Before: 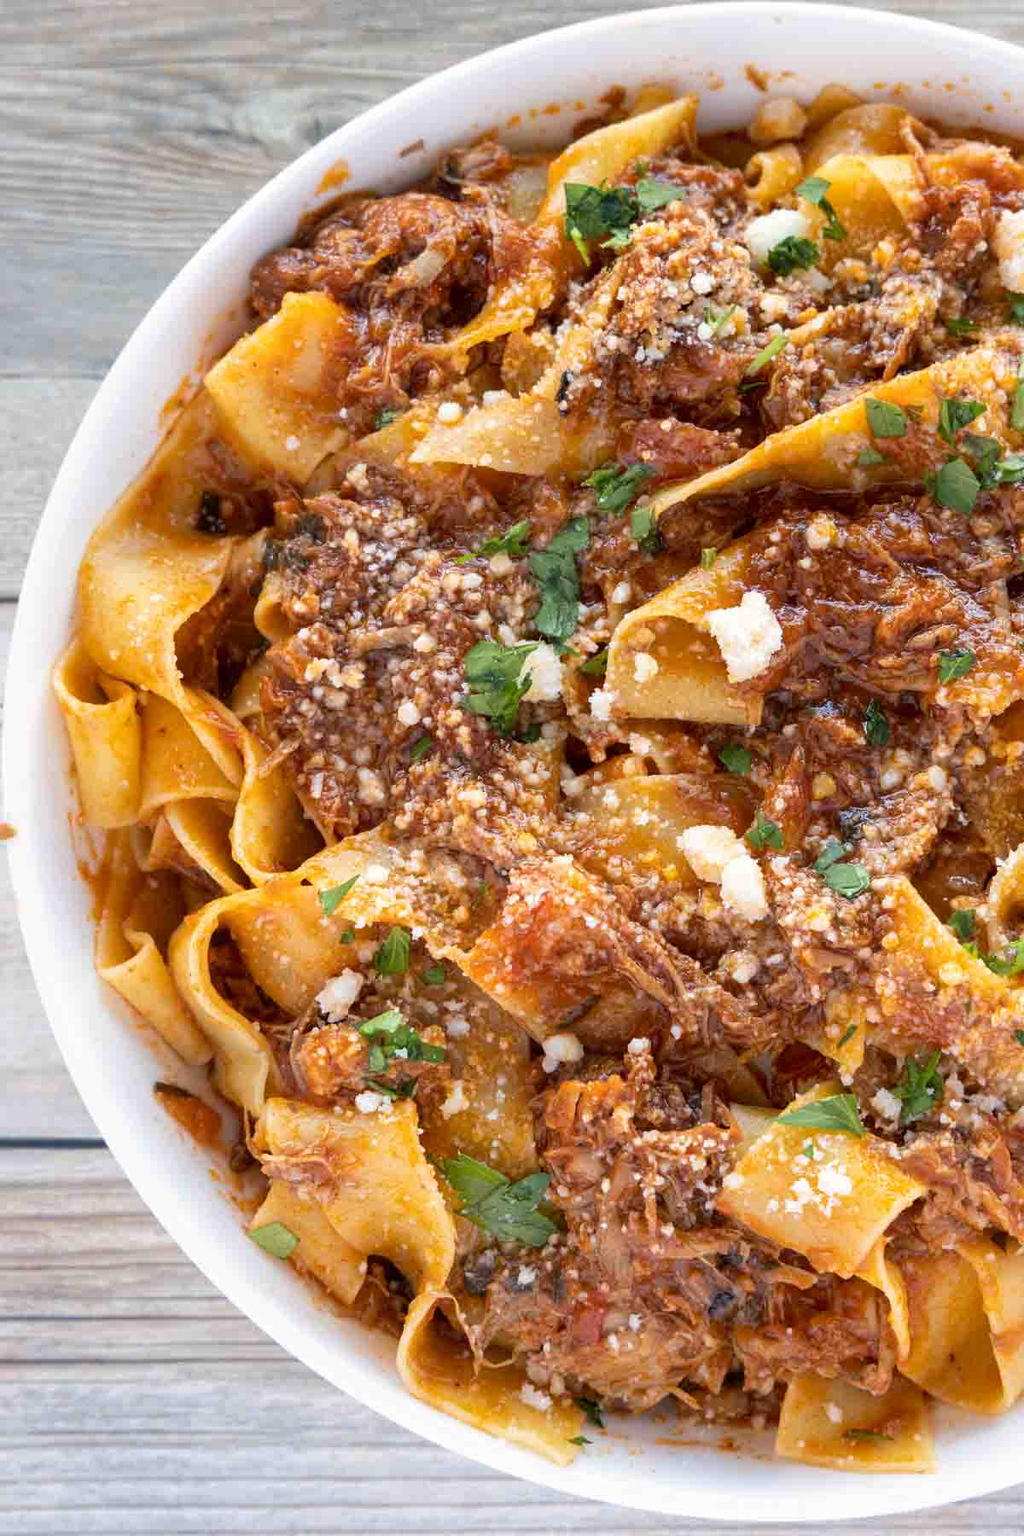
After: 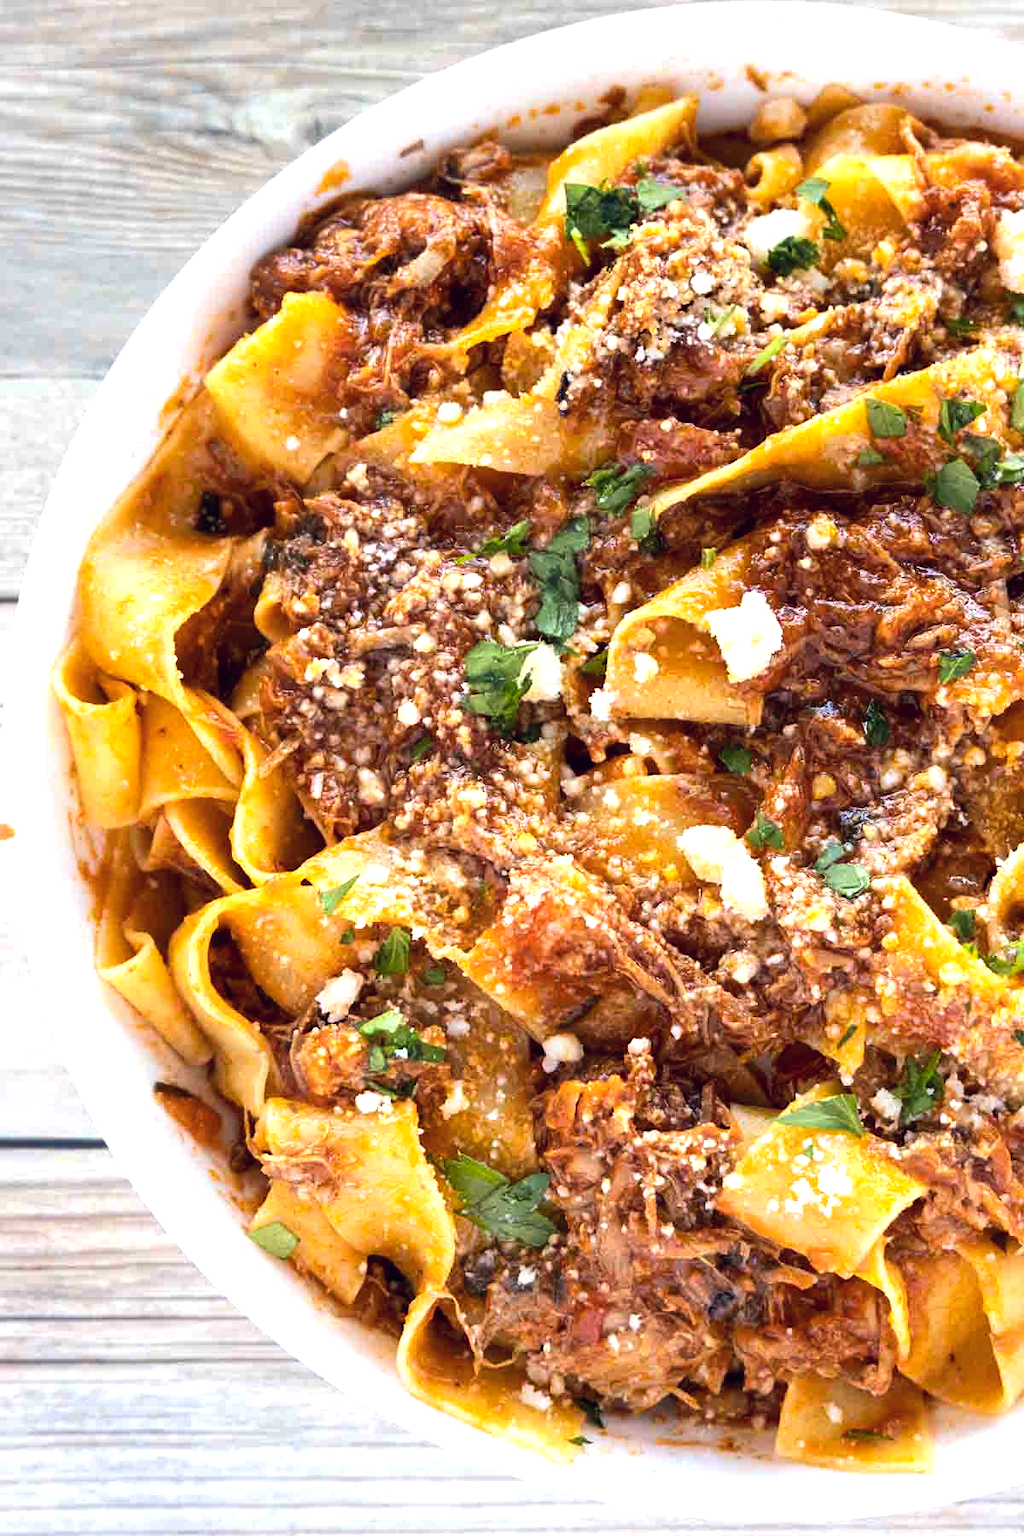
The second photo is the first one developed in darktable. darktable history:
tone equalizer: -8 EV -0.771 EV, -7 EV -0.68 EV, -6 EV -0.603 EV, -5 EV -0.362 EV, -3 EV 0.369 EV, -2 EV 0.6 EV, -1 EV 0.689 EV, +0 EV 0.766 EV, edges refinement/feathering 500, mask exposure compensation -1.57 EV, preserve details no
color balance rgb: power › luminance 1.109%, power › chroma 0.404%, power › hue 35.81°, global offset › chroma 0.056%, global offset › hue 253.89°, perceptual saturation grading › global saturation 0.354%, global vibrance 20%
